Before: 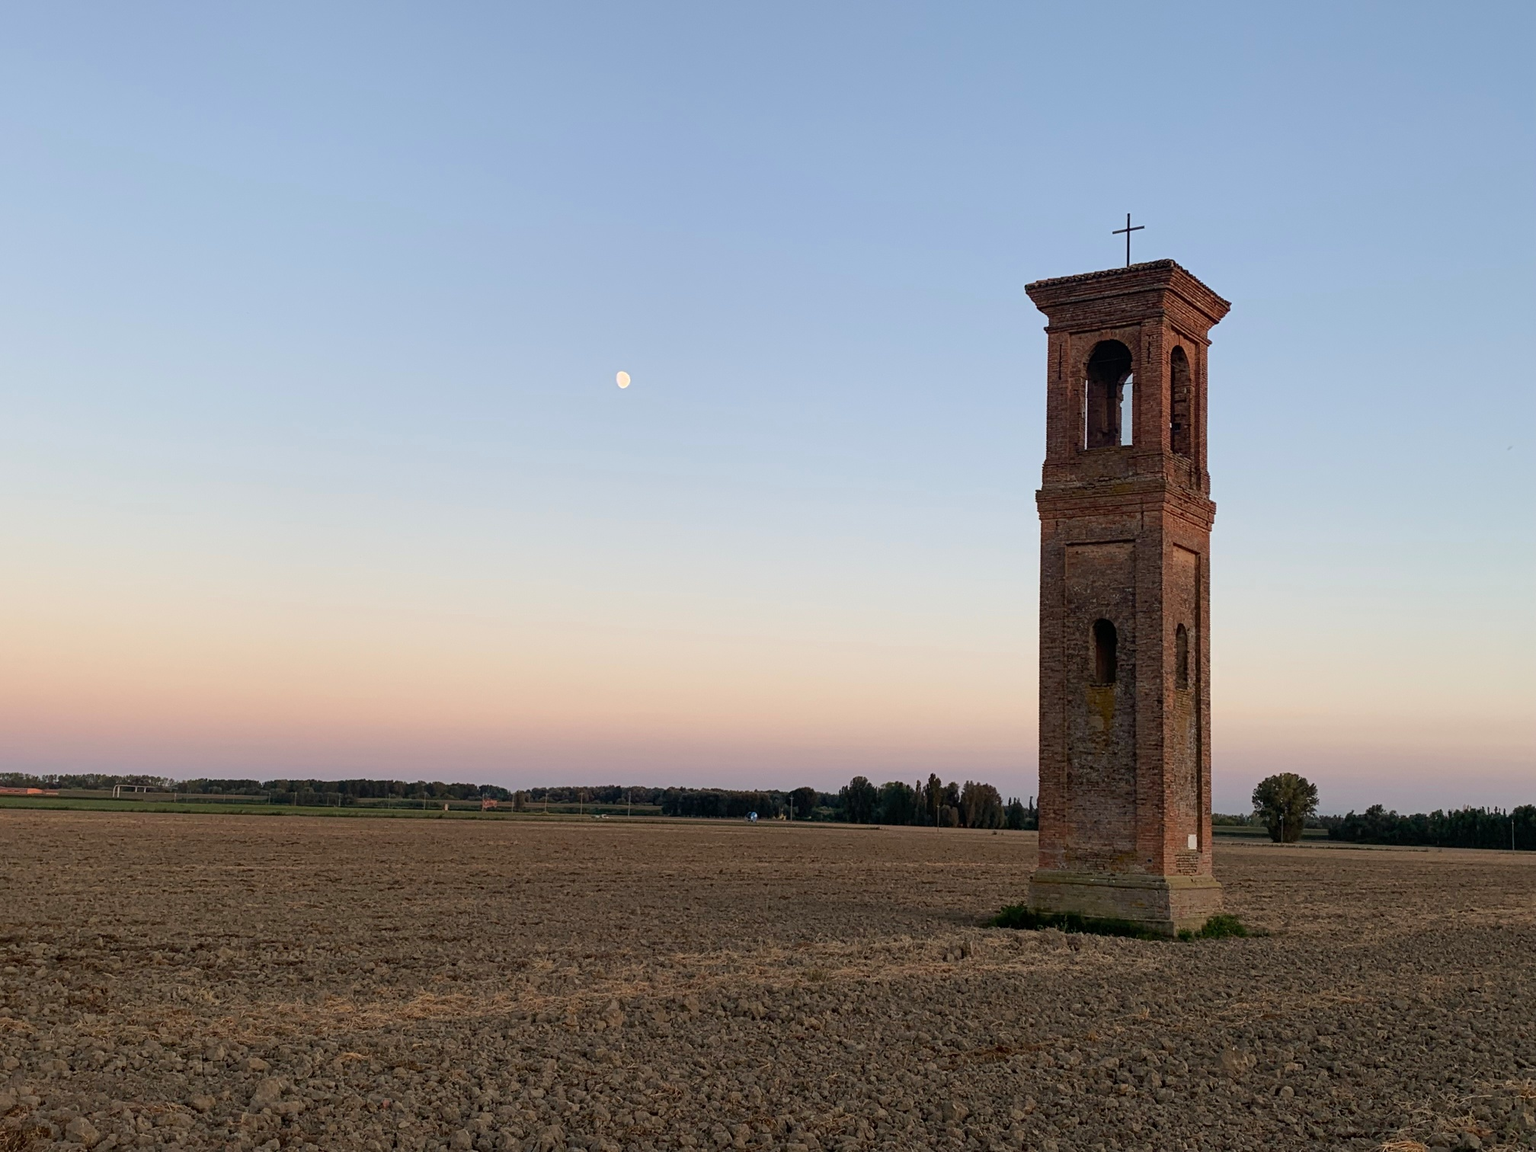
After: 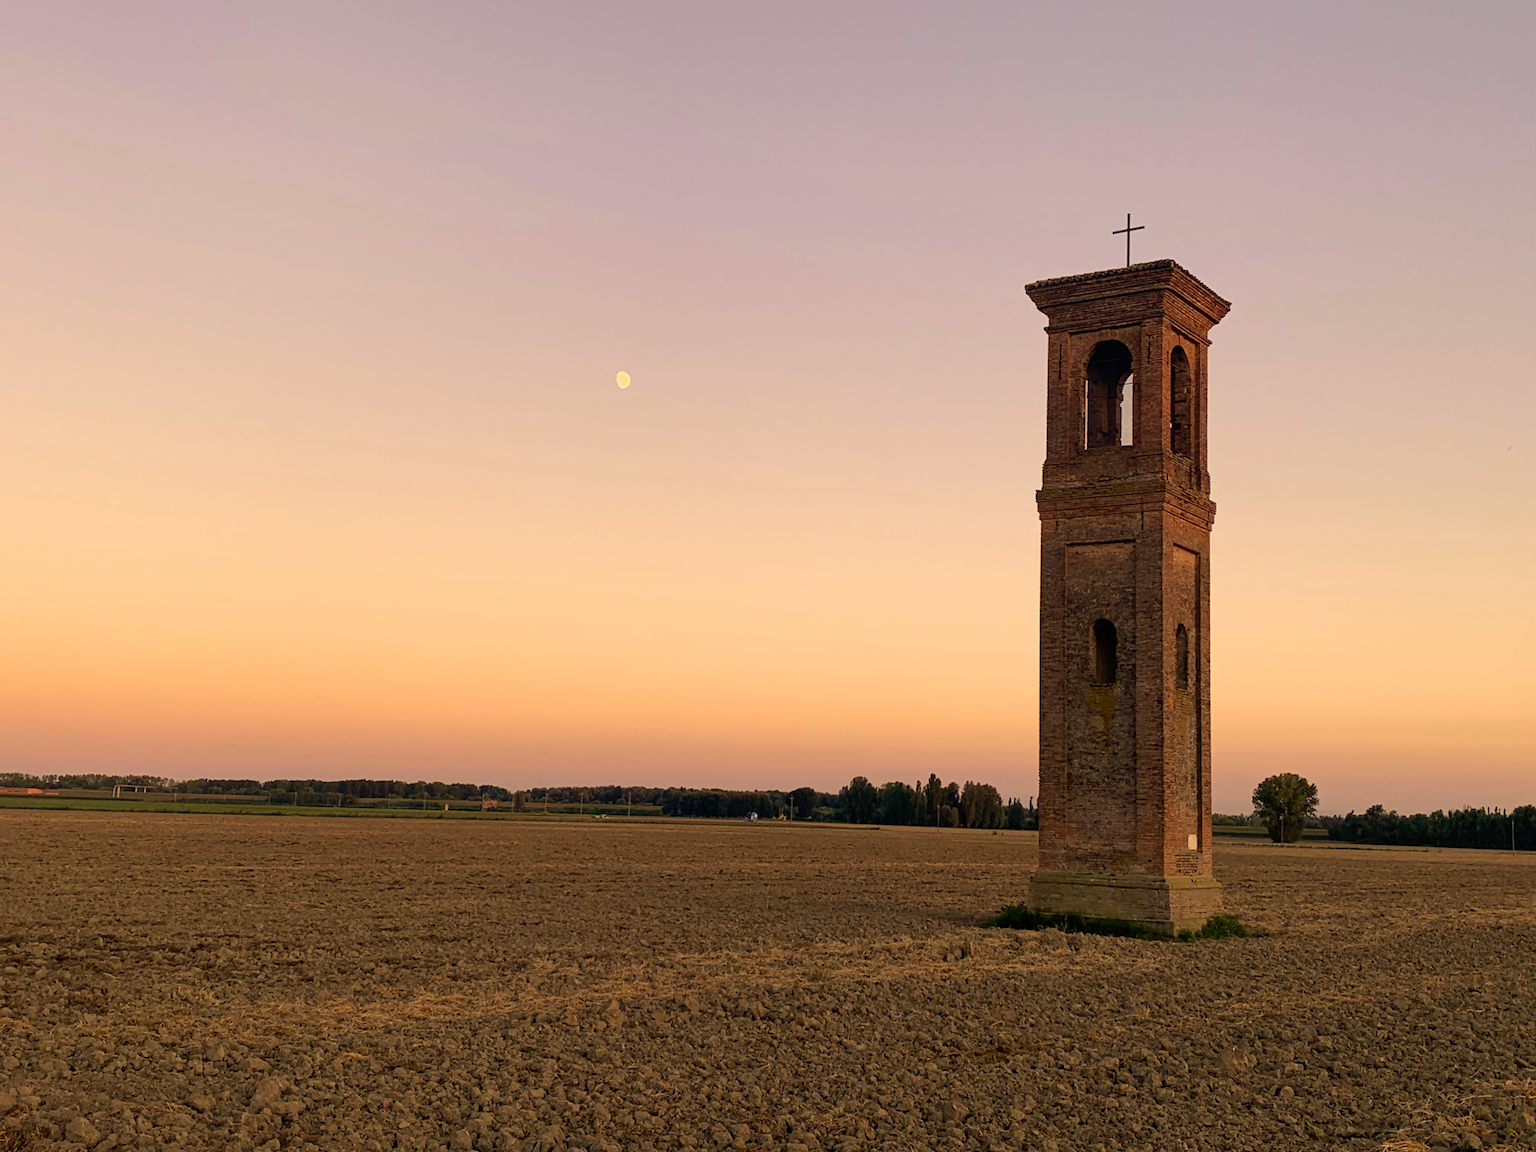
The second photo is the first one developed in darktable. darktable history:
color correction: highlights a* 15, highlights b* 31.55
velvia: on, module defaults
